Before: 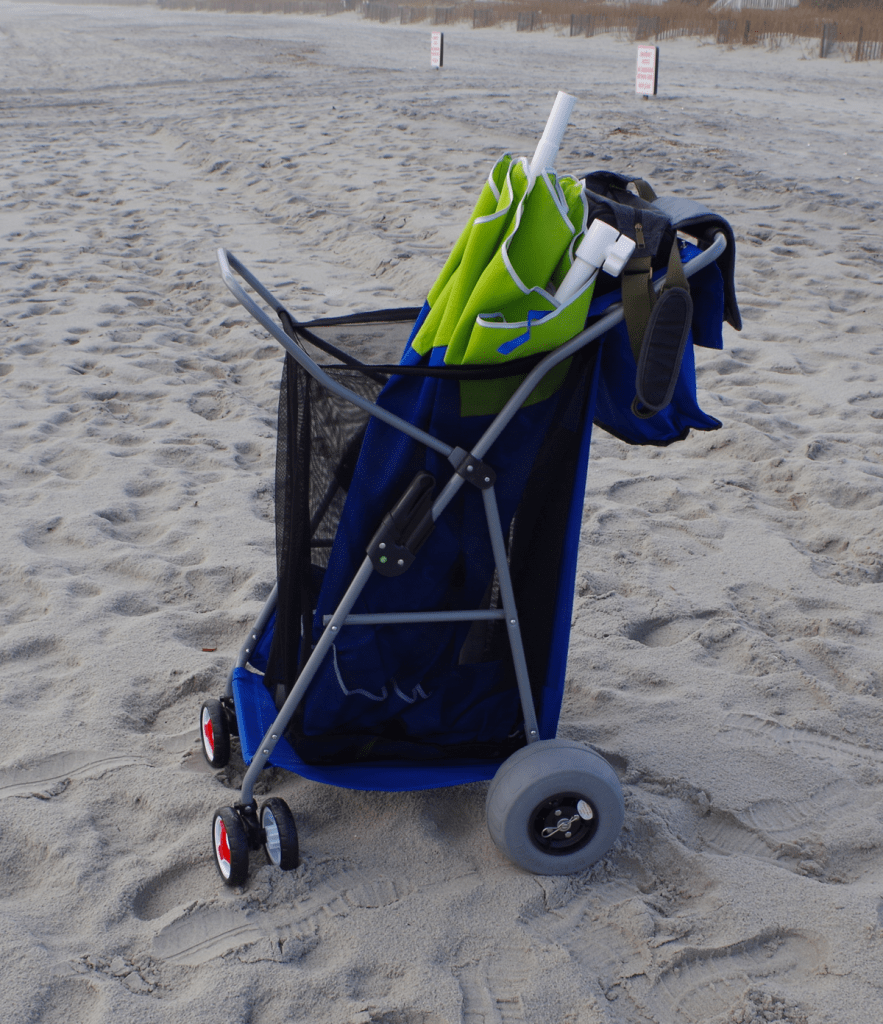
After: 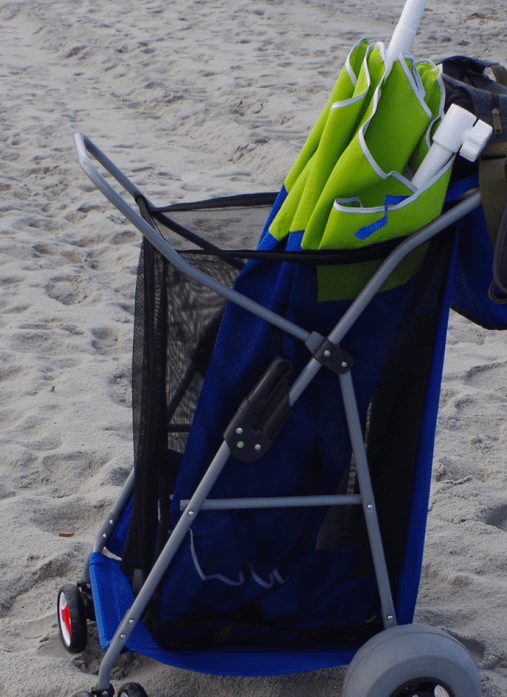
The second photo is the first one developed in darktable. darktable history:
crop: left 16.218%, top 11.302%, right 26.263%, bottom 20.601%
